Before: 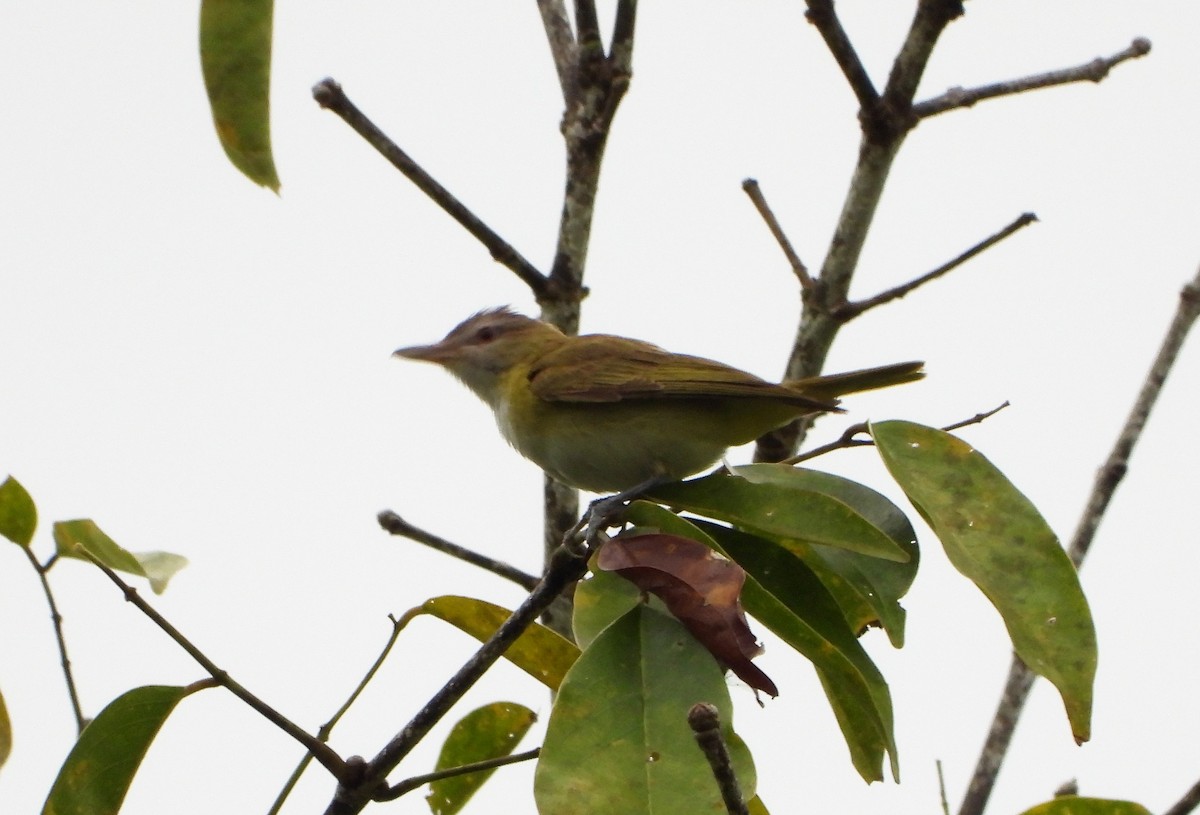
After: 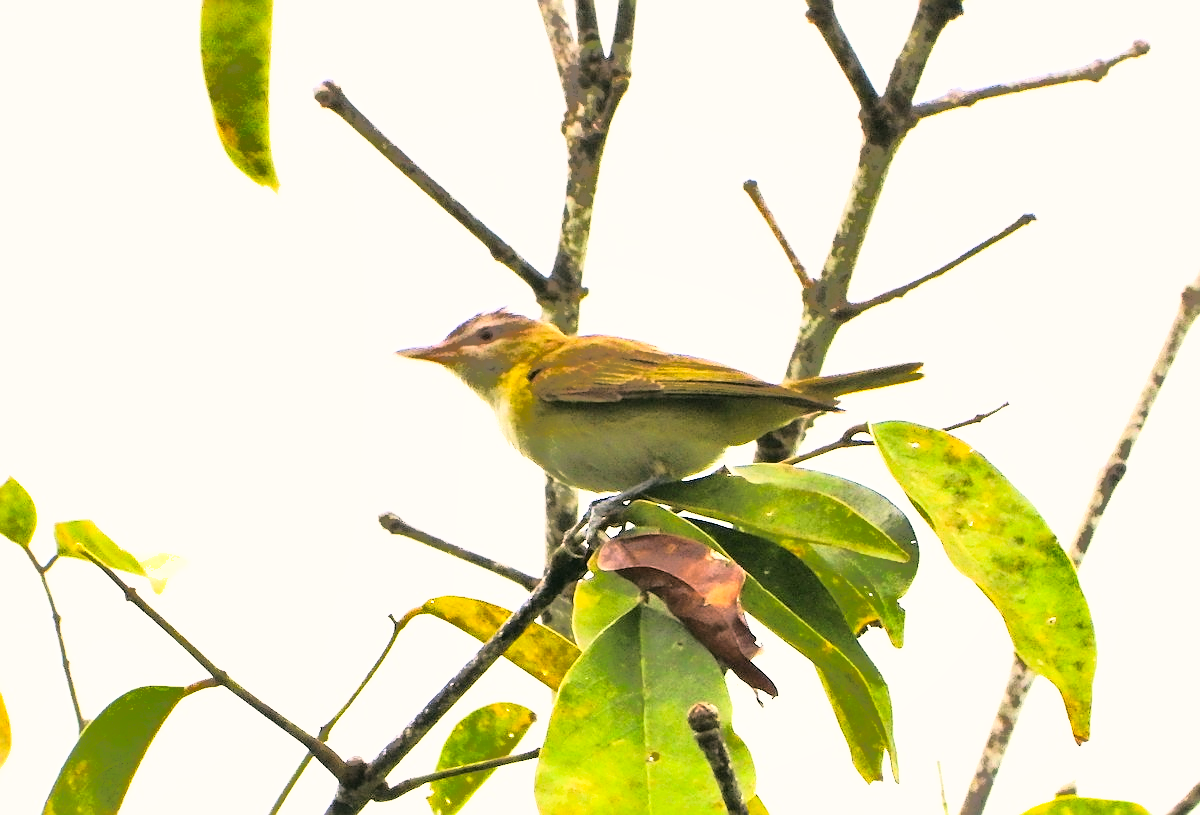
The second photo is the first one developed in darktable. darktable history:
rgb curve: curves: ch0 [(0, 0) (0.21, 0.15) (0.24, 0.21) (0.5, 0.75) (0.75, 0.96) (0.89, 0.99) (1, 1)]; ch1 [(0, 0.02) (0.21, 0.13) (0.25, 0.2) (0.5, 0.67) (0.75, 0.9) (0.89, 0.97) (1, 1)]; ch2 [(0, 0.02) (0.21, 0.13) (0.25, 0.2) (0.5, 0.67) (0.75, 0.9) (0.89, 0.97) (1, 1)], compensate middle gray true
color balance: lift [1.007, 1, 1, 1], gamma [1.097, 1, 1, 1]
color correction: highlights a* 4.02, highlights b* 4.98, shadows a* -7.55, shadows b* 4.98
sharpen: on, module defaults
exposure: black level correction 0.001, exposure 1.129 EV, compensate exposure bias true, compensate highlight preservation false
shadows and highlights: shadows 40, highlights -60
